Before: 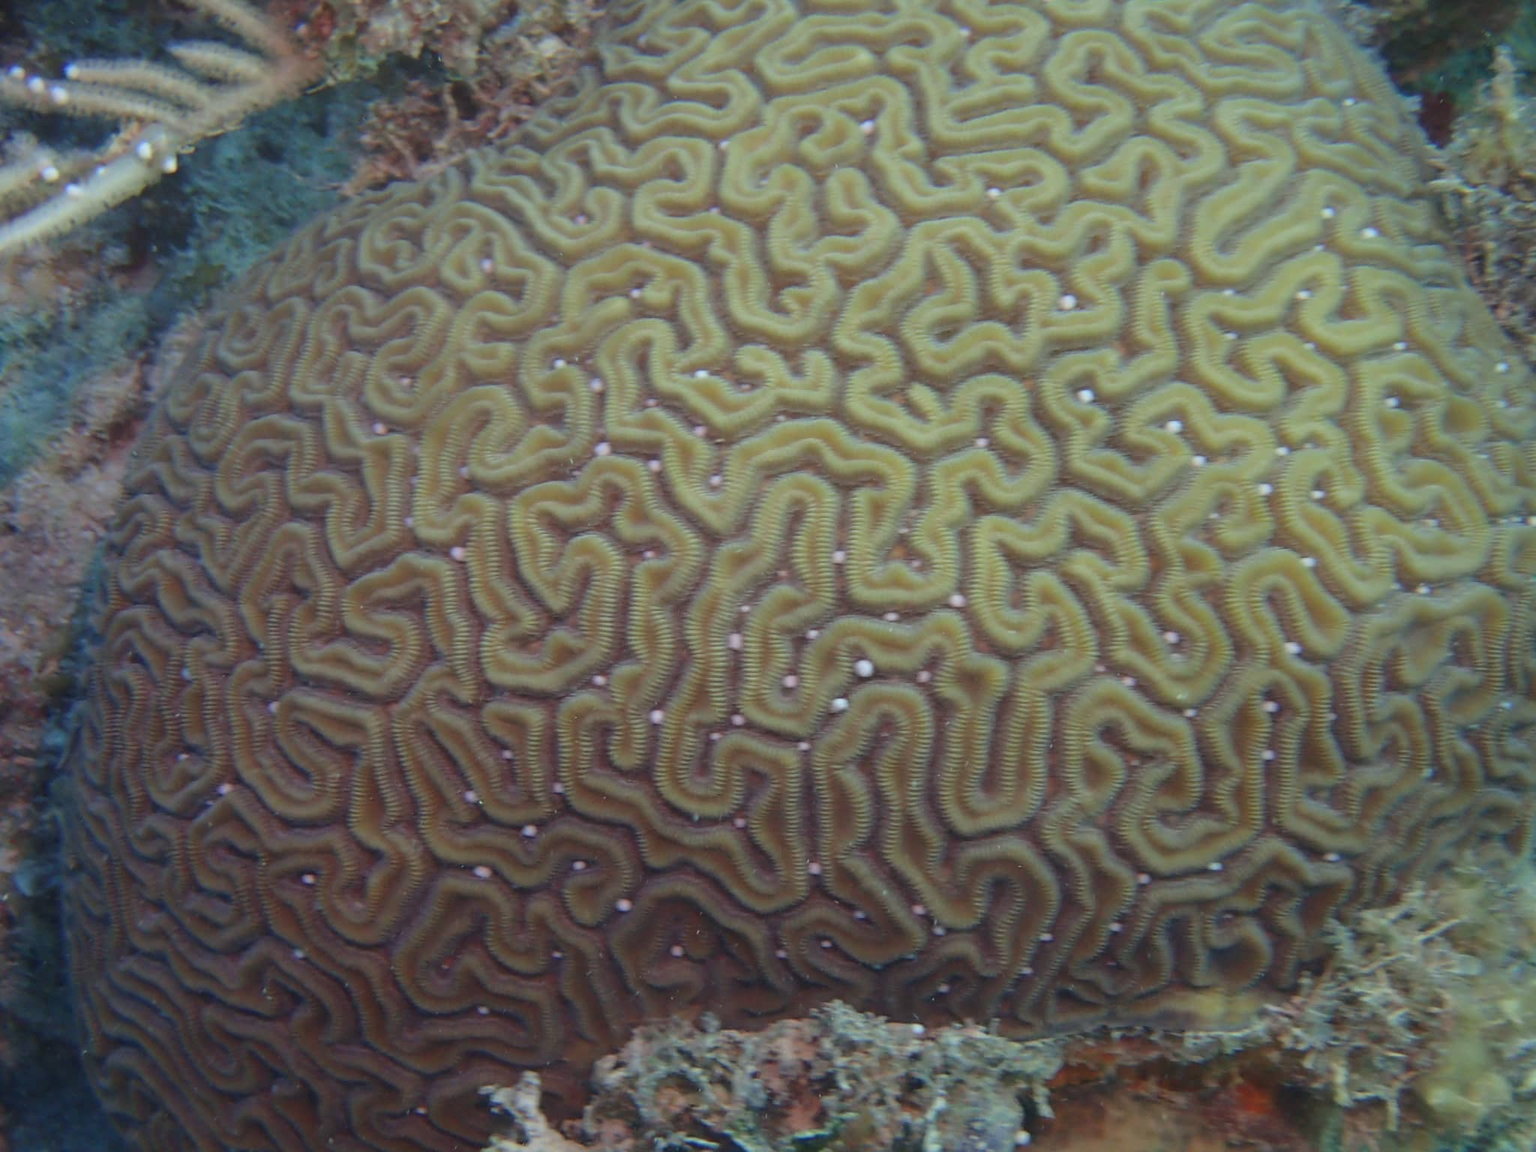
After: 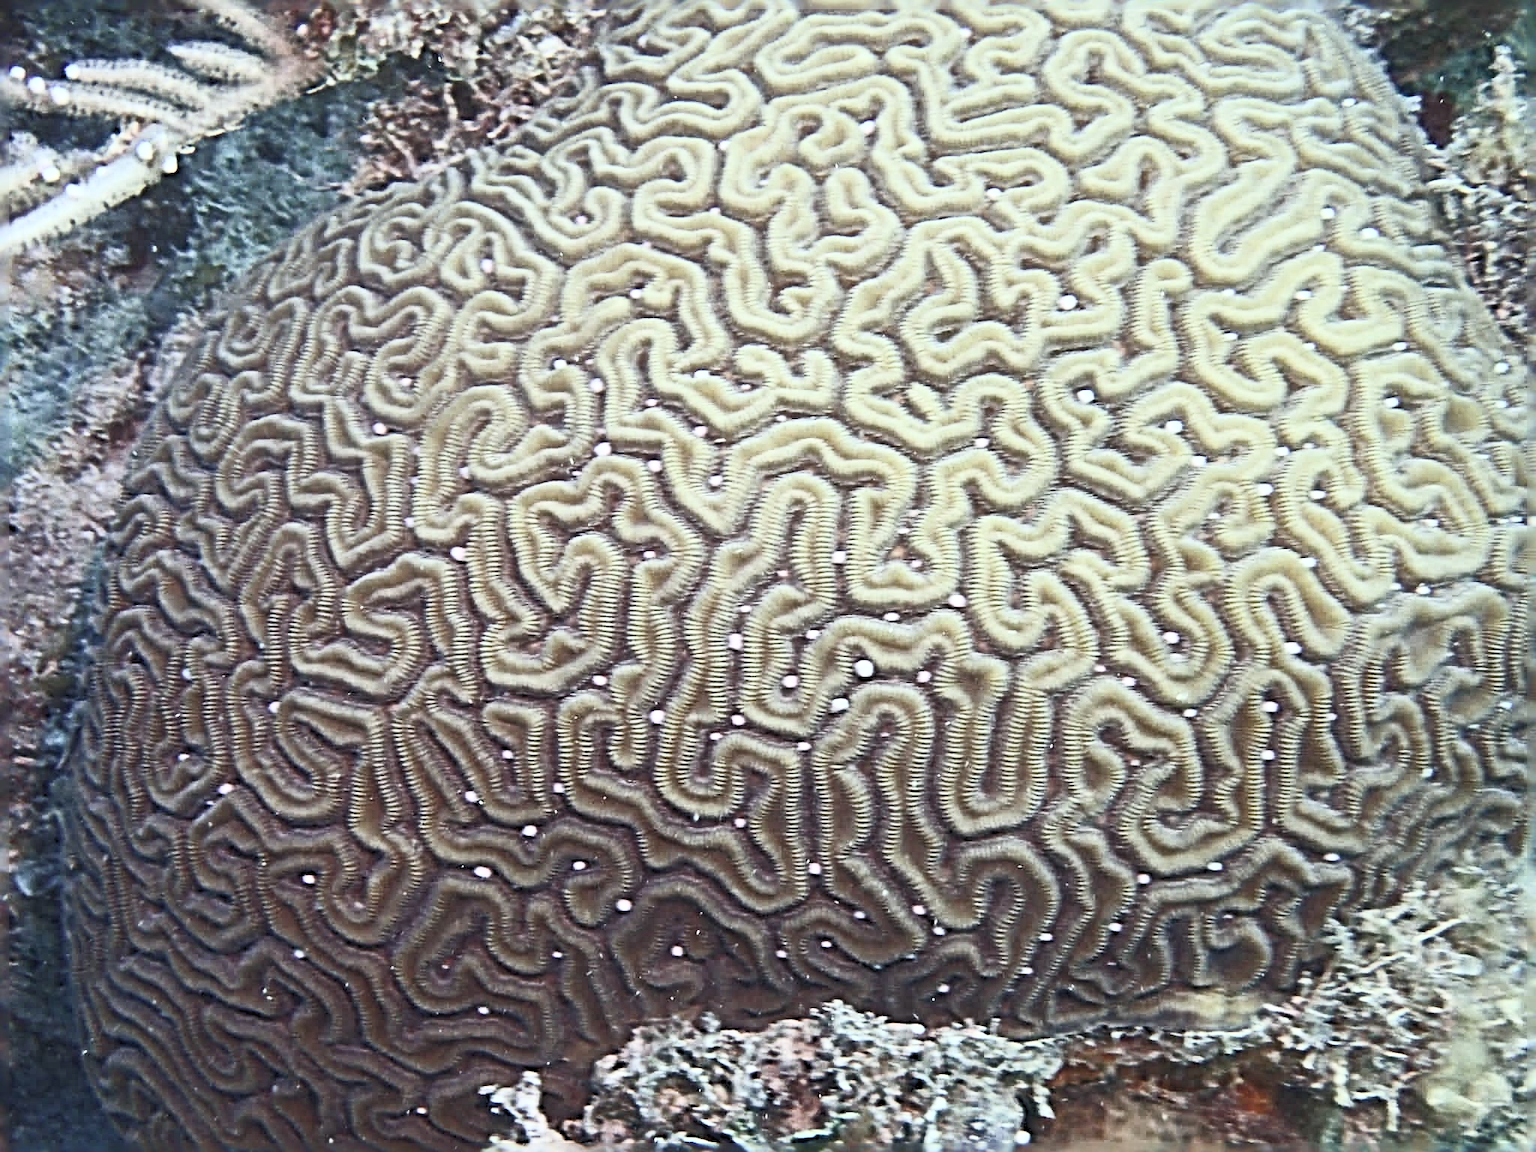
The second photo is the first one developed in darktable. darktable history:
white balance: red 0.984, blue 1.059
contrast brightness saturation: contrast 0.57, brightness 0.57, saturation -0.34
sharpen: radius 6.3, amount 1.8, threshold 0
color balance rgb: perceptual saturation grading › global saturation 20%, perceptual saturation grading › highlights -25%, perceptual saturation grading › shadows 25%
